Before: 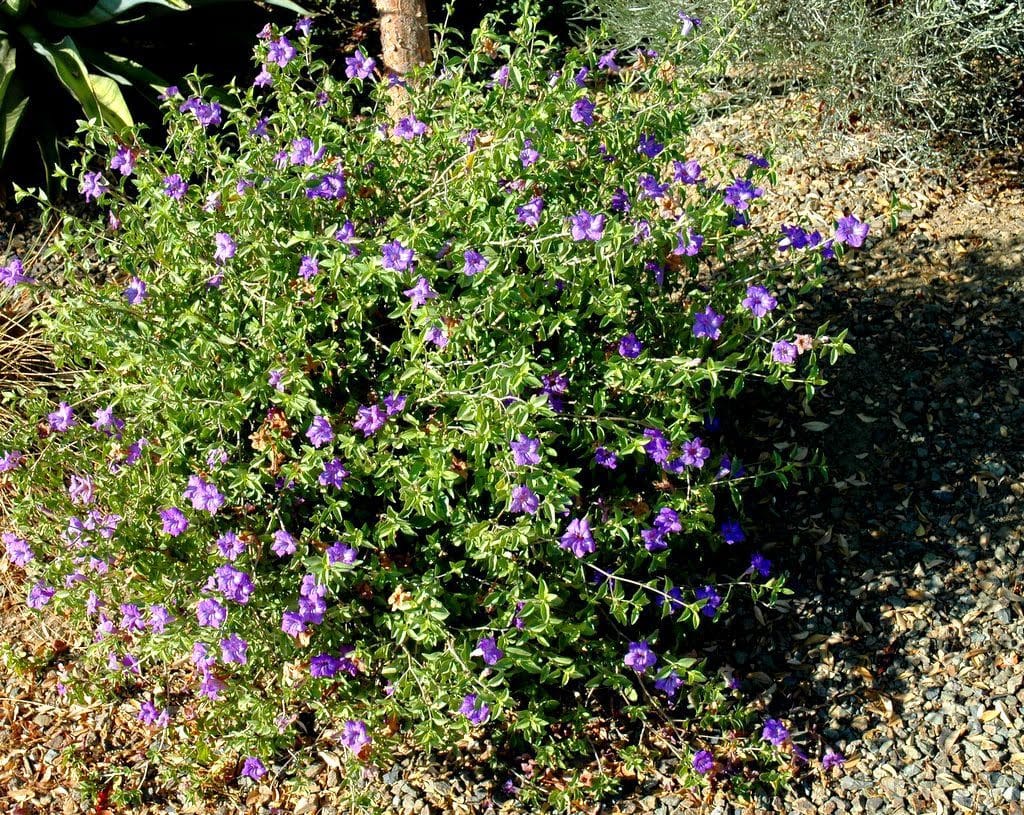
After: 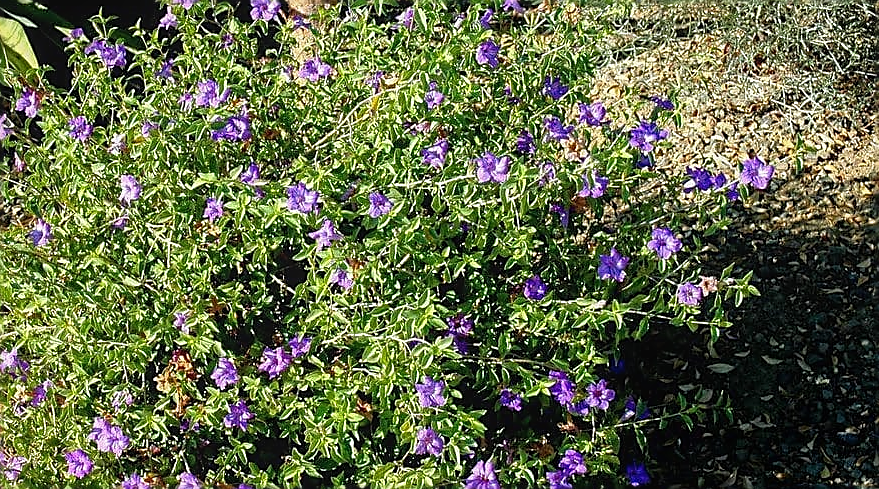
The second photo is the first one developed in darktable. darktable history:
local contrast: detail 113%
sharpen: radius 1.381, amount 1.241, threshold 0.699
crop and rotate: left 9.312%, top 7.29%, right 4.834%, bottom 32.59%
